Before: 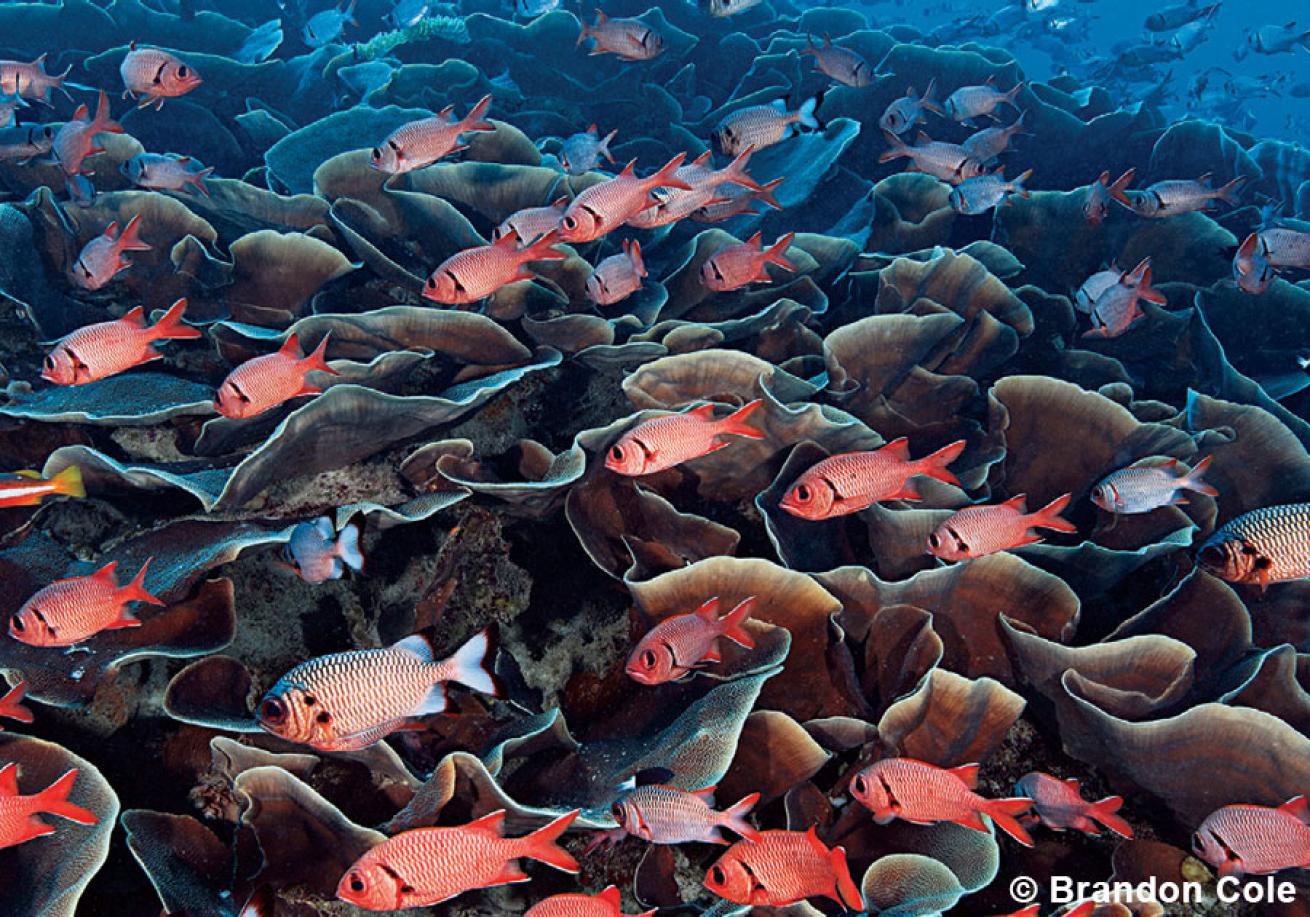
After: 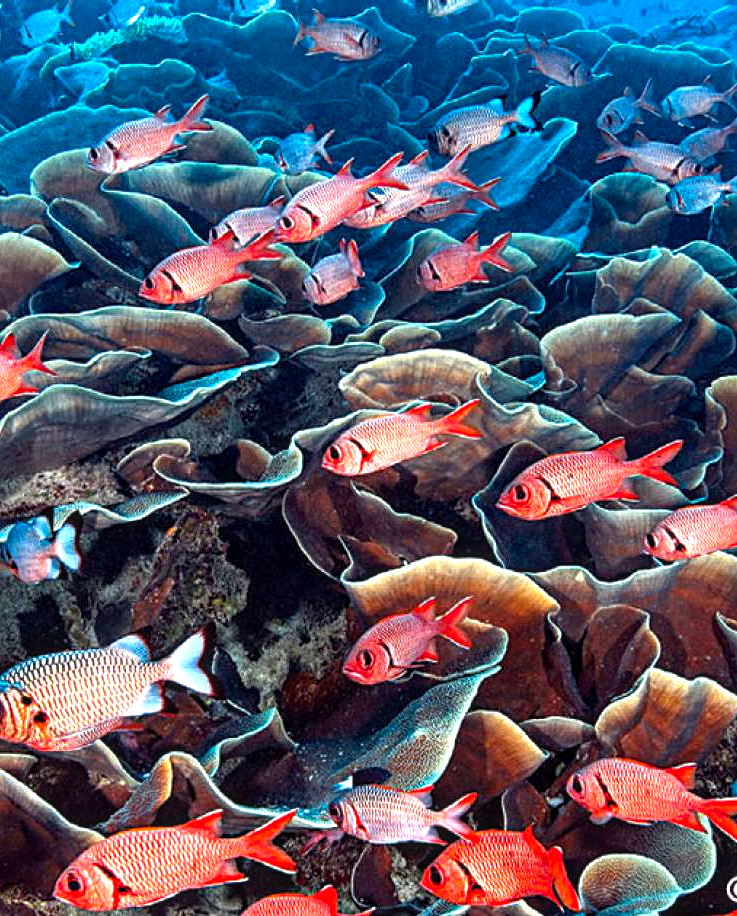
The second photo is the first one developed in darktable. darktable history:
crop: left 21.618%, right 22.073%, bottom 0.001%
color balance rgb: power › hue 307.58°, perceptual saturation grading › global saturation 25.669%, perceptual brilliance grading › global brilliance 30.607%
local contrast: on, module defaults
sharpen: amount 0.202
